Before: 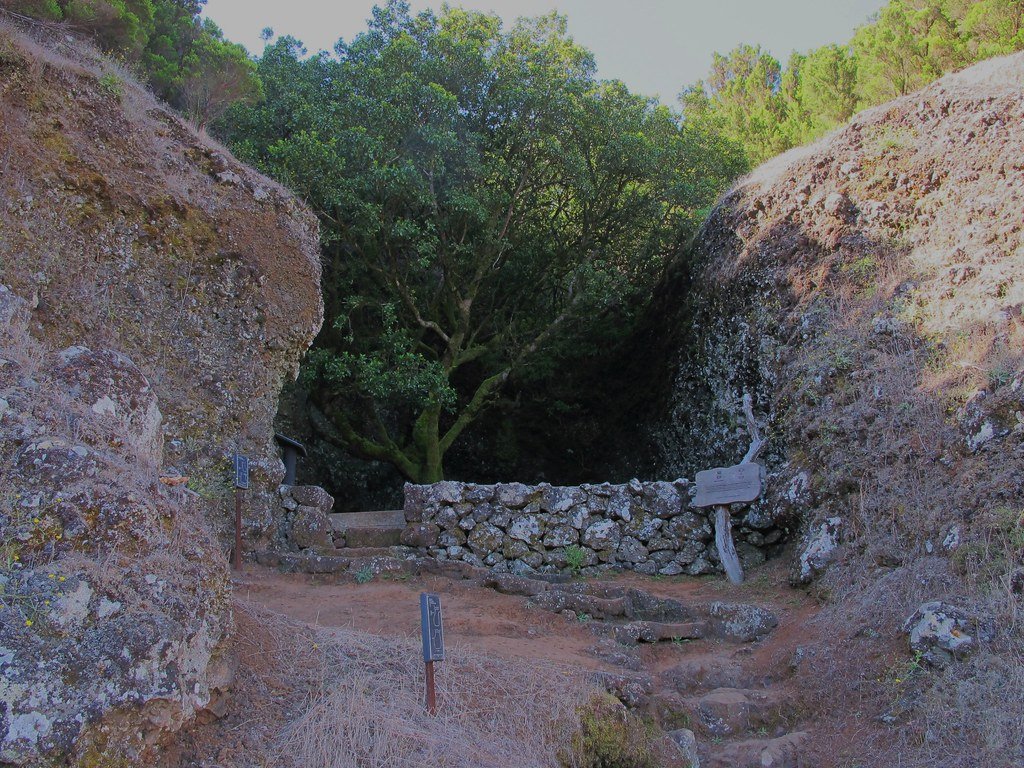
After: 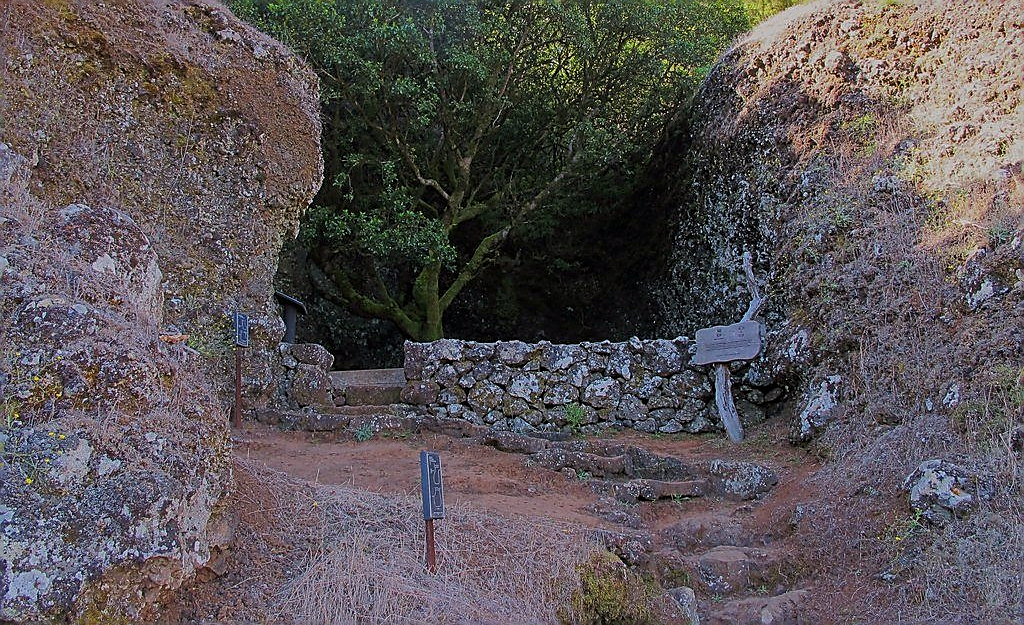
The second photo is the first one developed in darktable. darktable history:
crop and rotate: top 18.507%
local contrast: shadows 94%
color balance rgb: shadows lift › chroma 2%, shadows lift › hue 50°, power › hue 60°, highlights gain › chroma 1%, highlights gain › hue 60°, global offset › luminance 0.25%, global vibrance 30%
sharpen: radius 1.4, amount 1.25, threshold 0.7
